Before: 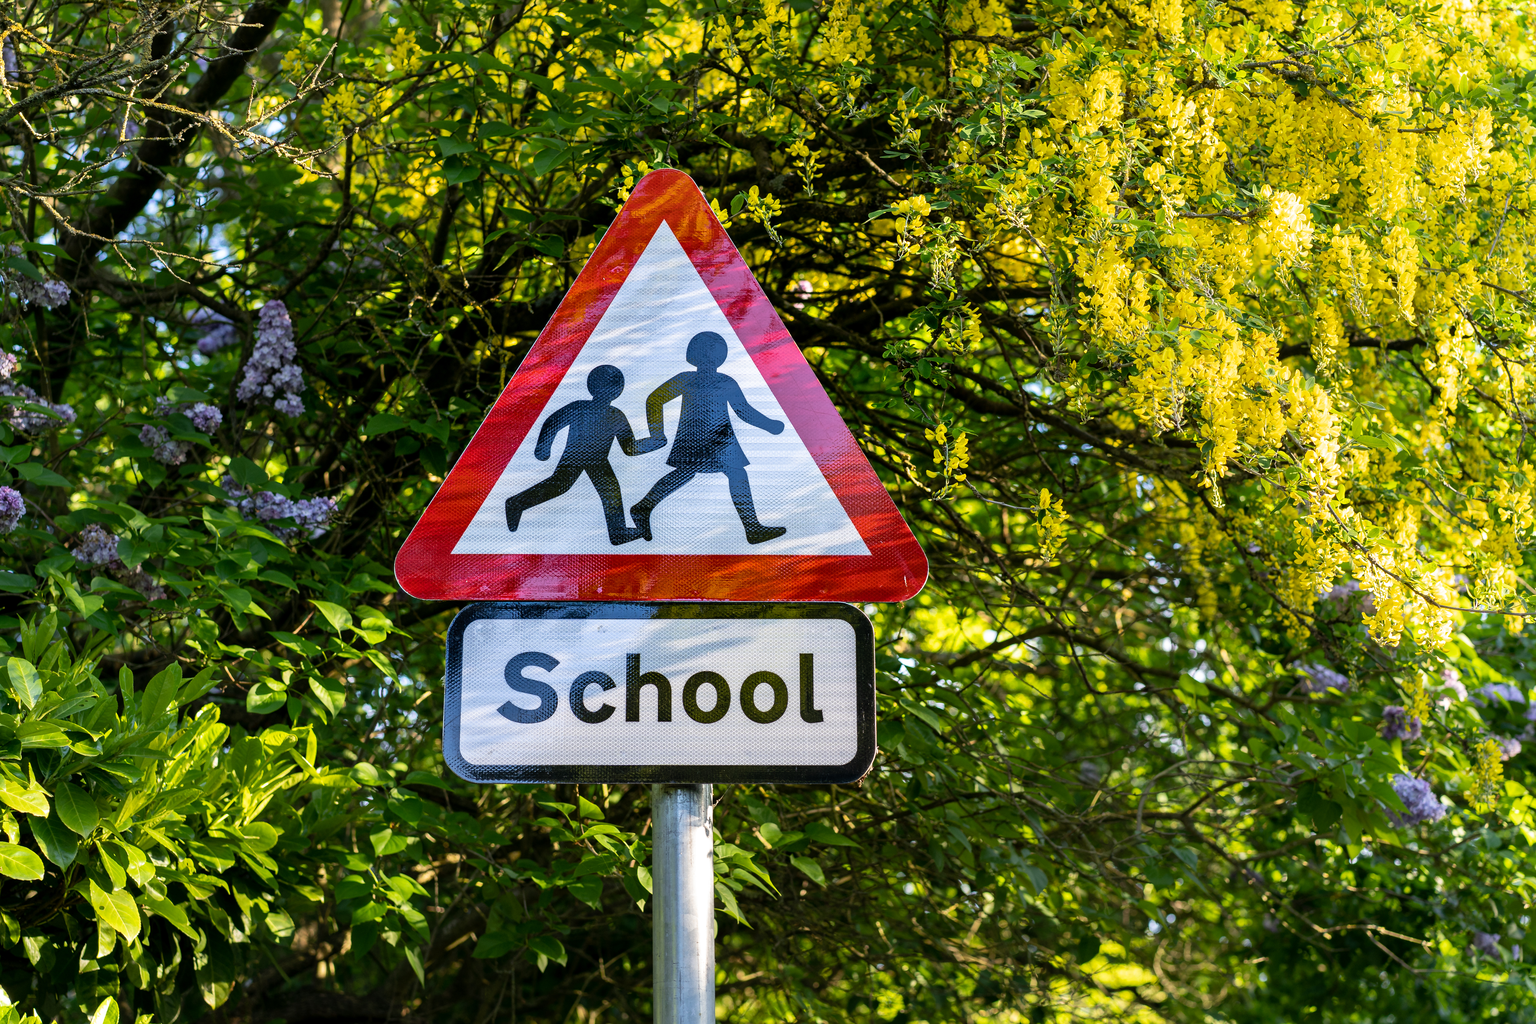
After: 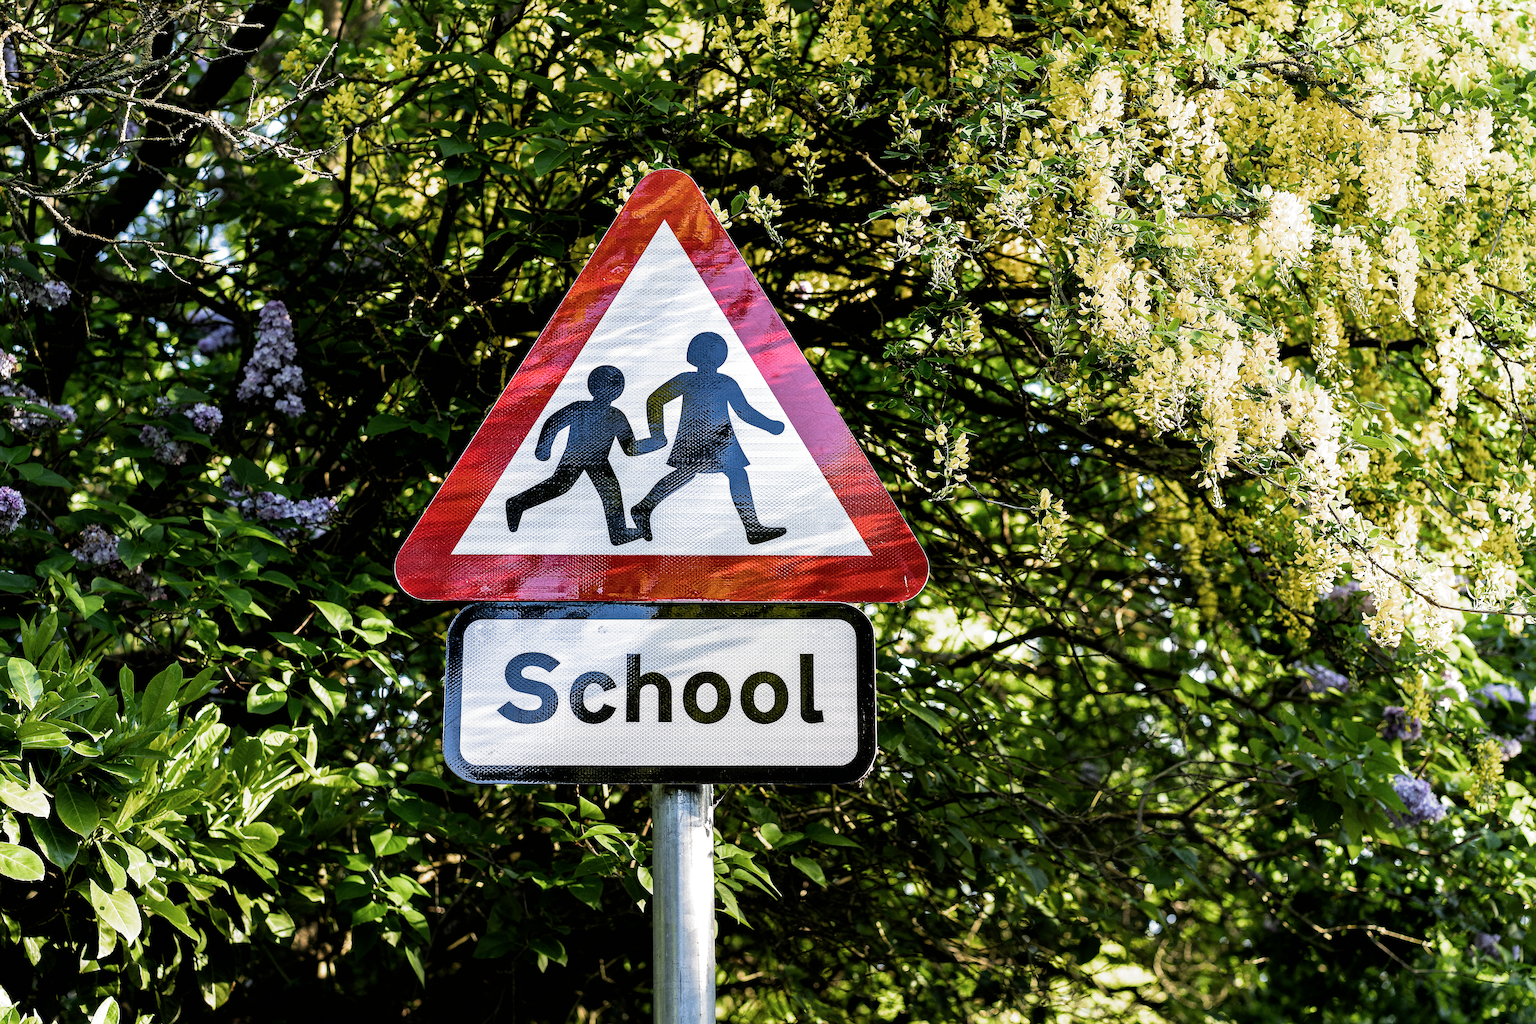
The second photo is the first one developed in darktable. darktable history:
grain: coarseness 0.09 ISO
filmic rgb: black relative exposure -8.2 EV, white relative exposure 2.2 EV, threshold 3 EV, hardness 7.11, latitude 75%, contrast 1.325, highlights saturation mix -2%, shadows ↔ highlights balance 30%, preserve chrominance RGB euclidean norm, color science v5 (2021), contrast in shadows safe, contrast in highlights safe, enable highlight reconstruction true
sharpen: on, module defaults
